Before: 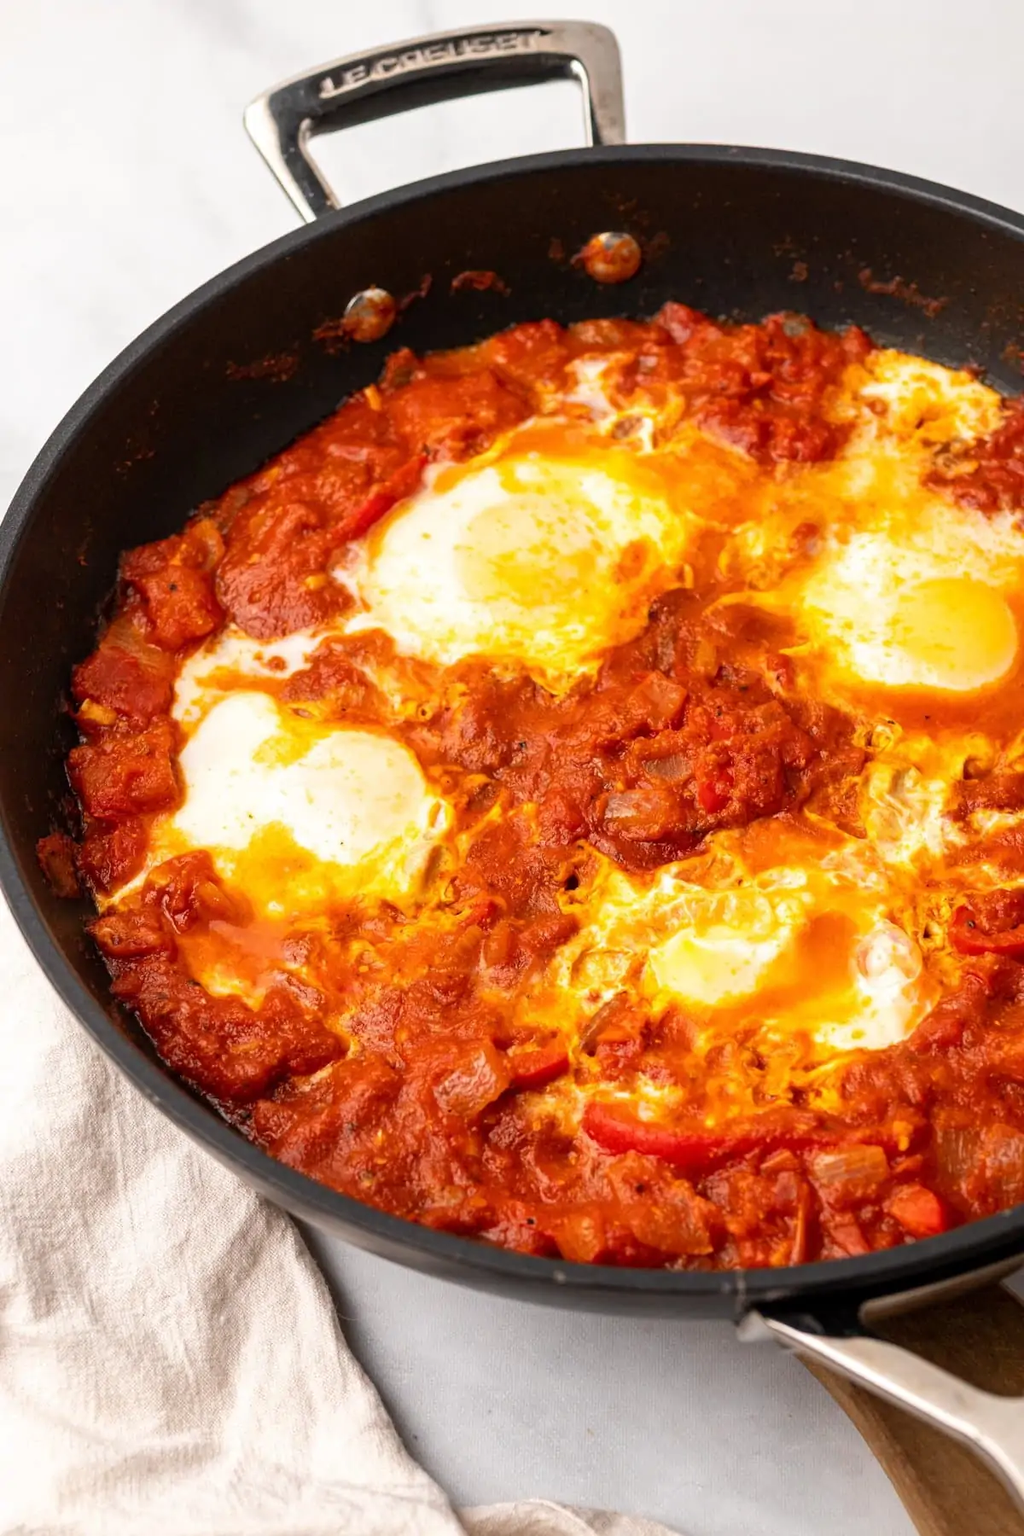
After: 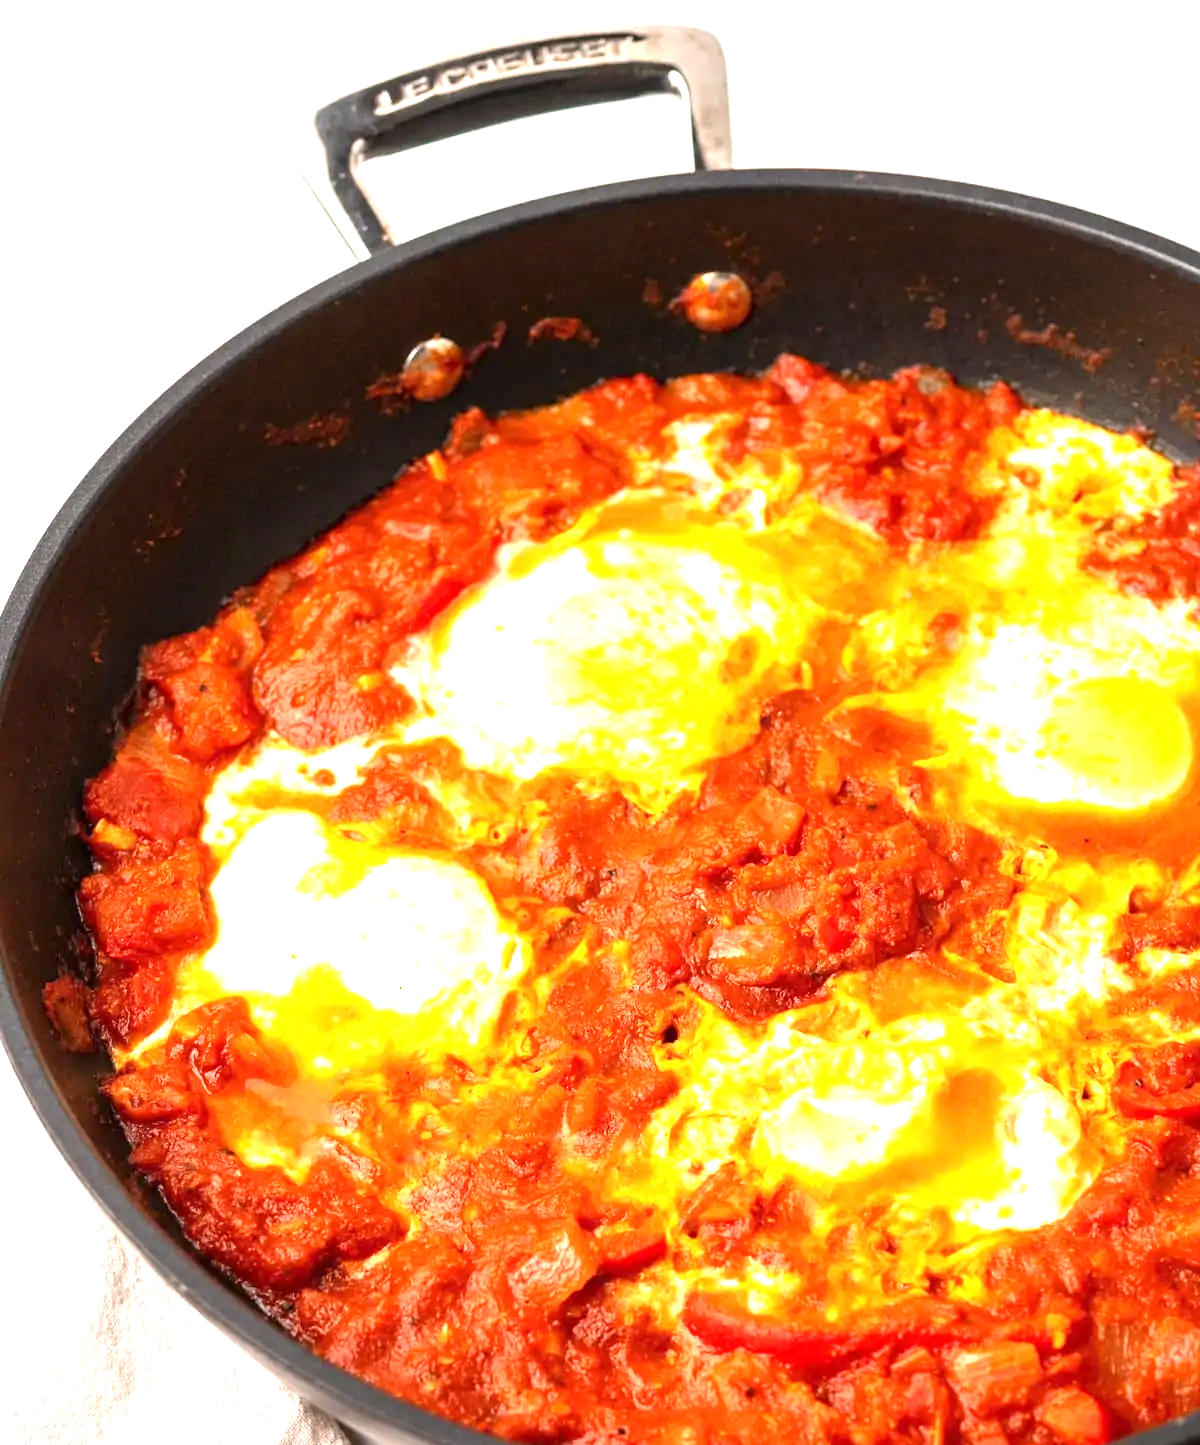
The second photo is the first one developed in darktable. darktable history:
exposure: exposure 1.154 EV, compensate highlight preservation false
crop: bottom 19.67%
